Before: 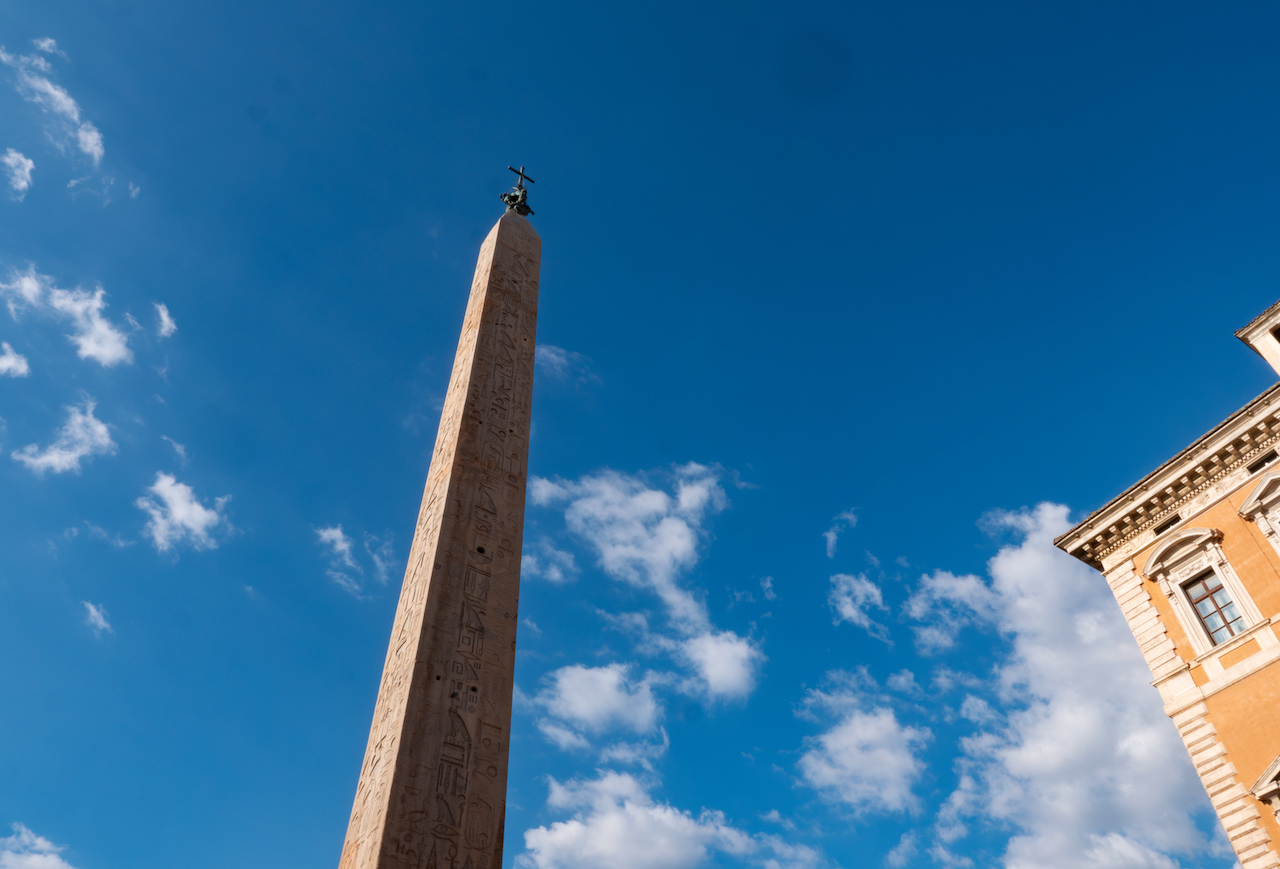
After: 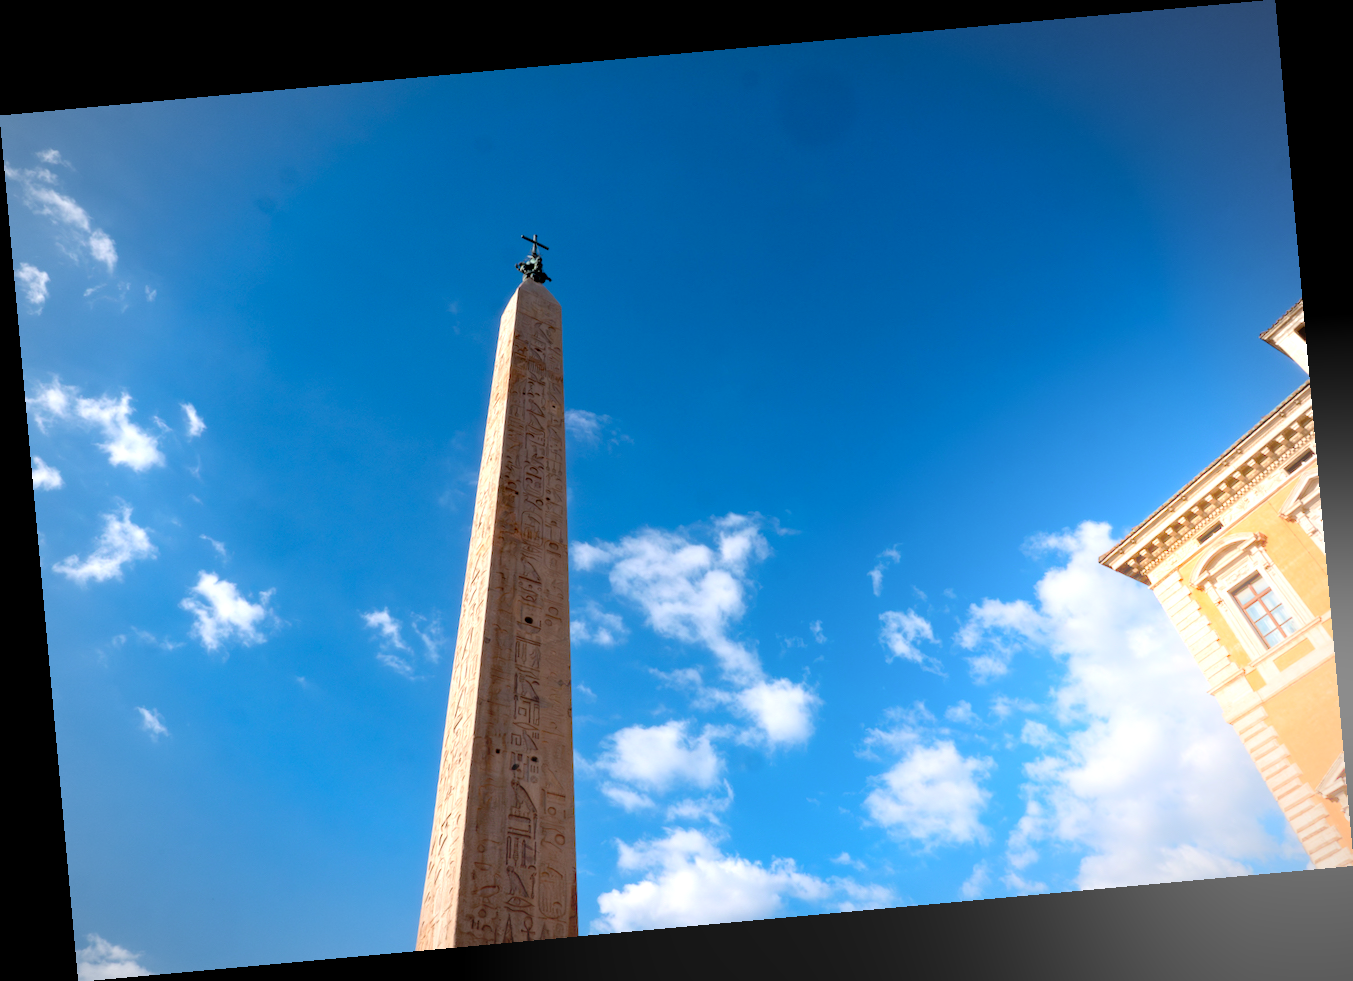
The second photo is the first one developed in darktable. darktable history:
exposure: black level correction 0.012, exposure 0.7 EV, compensate exposure bias true, compensate highlight preservation false
bloom: size 40%
vignetting: fall-off radius 70%, automatic ratio true
rotate and perspective: rotation -5.2°, automatic cropping off
